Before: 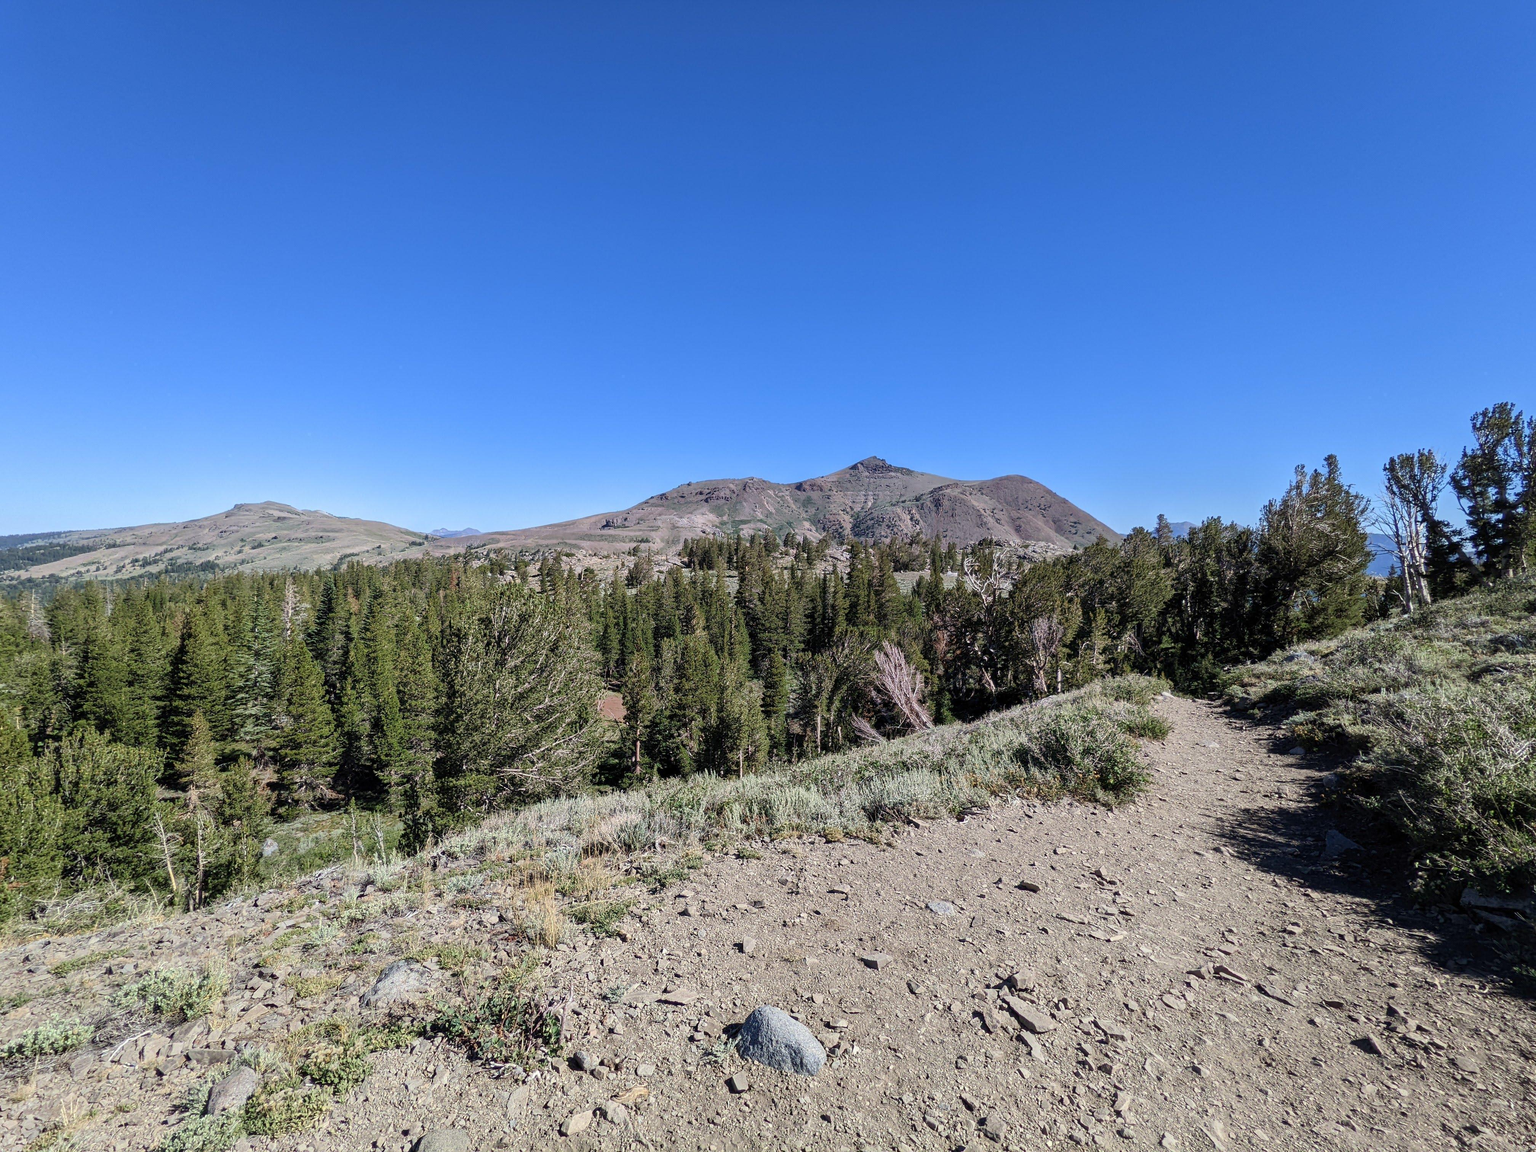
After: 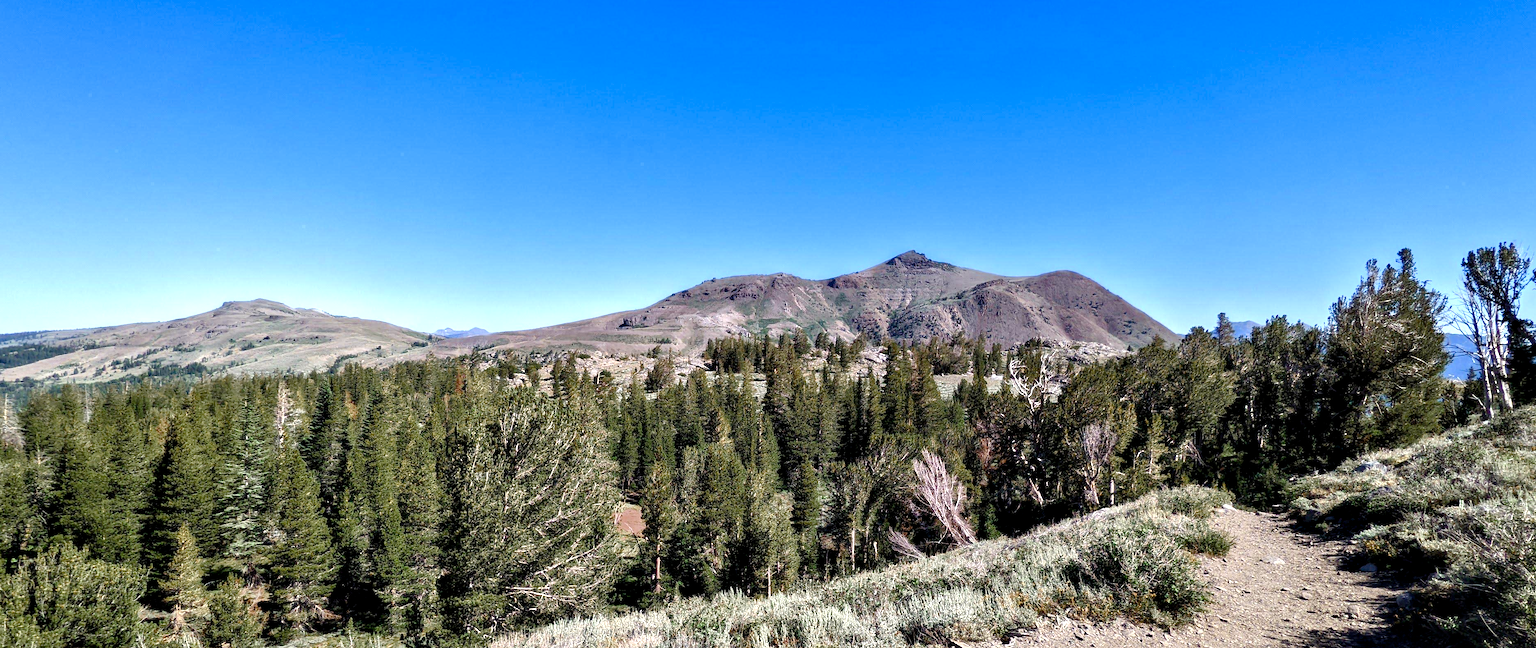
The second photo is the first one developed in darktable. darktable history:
color balance rgb: highlights gain › chroma 0.599%, highlights gain › hue 56.03°, linear chroma grading › global chroma 14.34%, perceptual saturation grading › global saturation 20%, perceptual saturation grading › highlights -49.757%, perceptual saturation grading › shadows 25.73%, perceptual brilliance grading › global brilliance 11.563%, global vibrance 11.683%, contrast 5.095%
crop: left 1.811%, top 19.507%, right 5.414%, bottom 28.216%
color zones: curves: ch0 [(0.11, 0.396) (0.195, 0.36) (0.25, 0.5) (0.303, 0.412) (0.357, 0.544) (0.75, 0.5) (0.967, 0.328)]; ch1 [(0, 0.468) (0.112, 0.512) (0.202, 0.6) (0.25, 0.5) (0.307, 0.352) (0.357, 0.544) (0.75, 0.5) (0.963, 0.524)]
contrast equalizer: octaves 7, y [[0.514, 0.573, 0.581, 0.508, 0.5, 0.5], [0.5 ×6], [0.5 ×6], [0 ×6], [0 ×6]]
